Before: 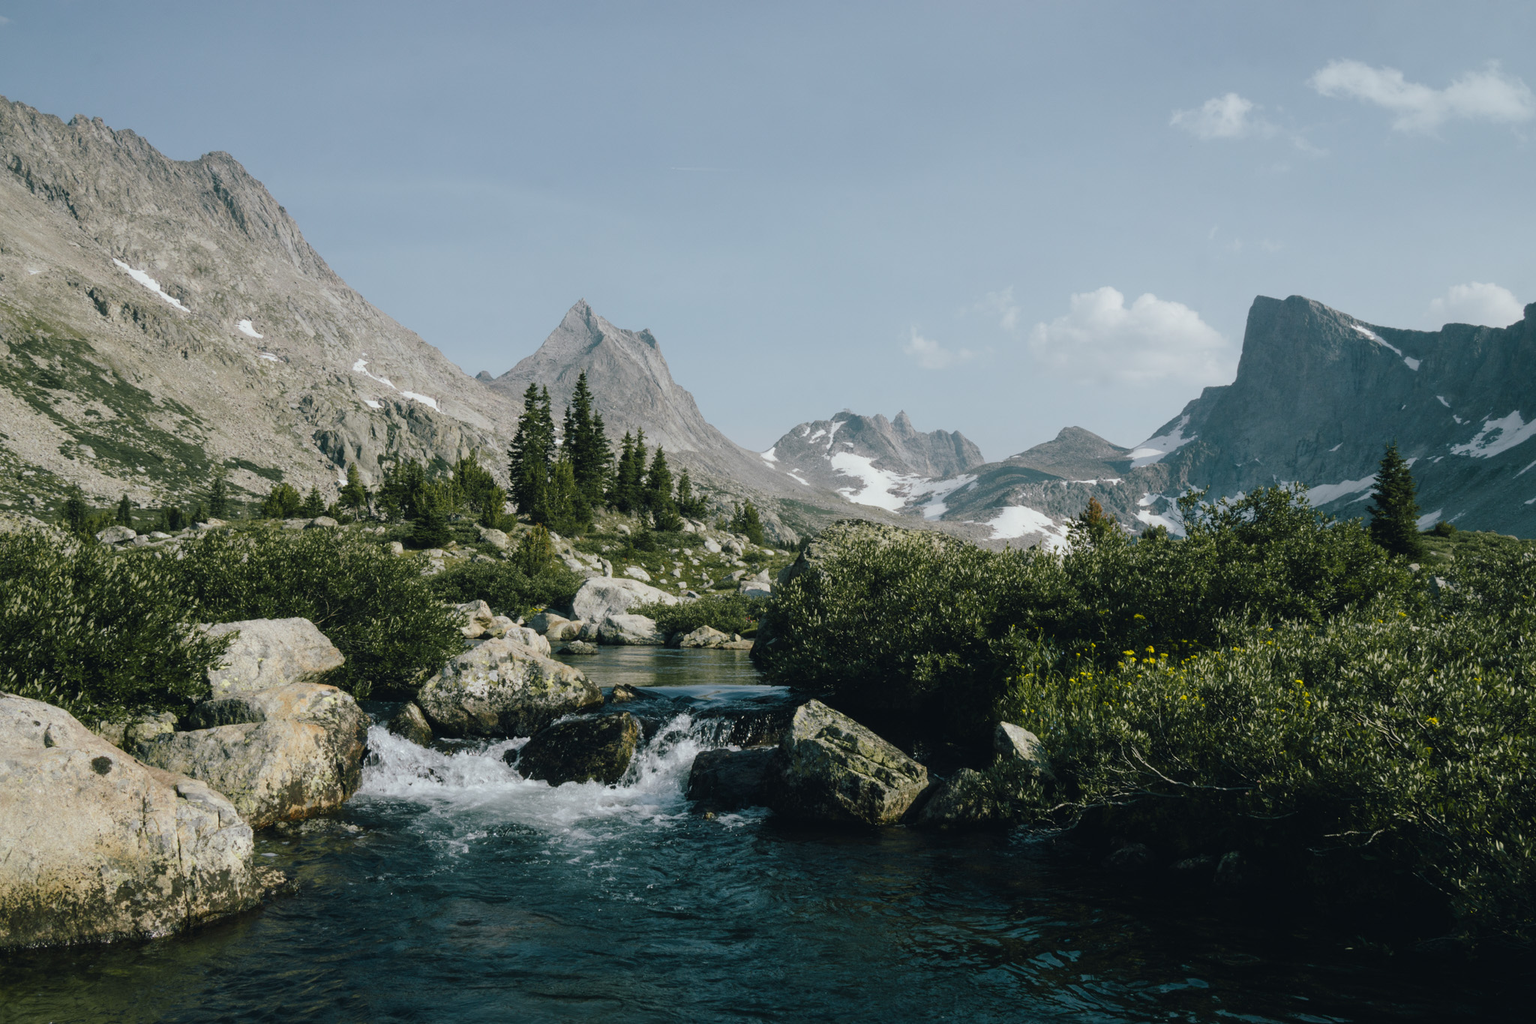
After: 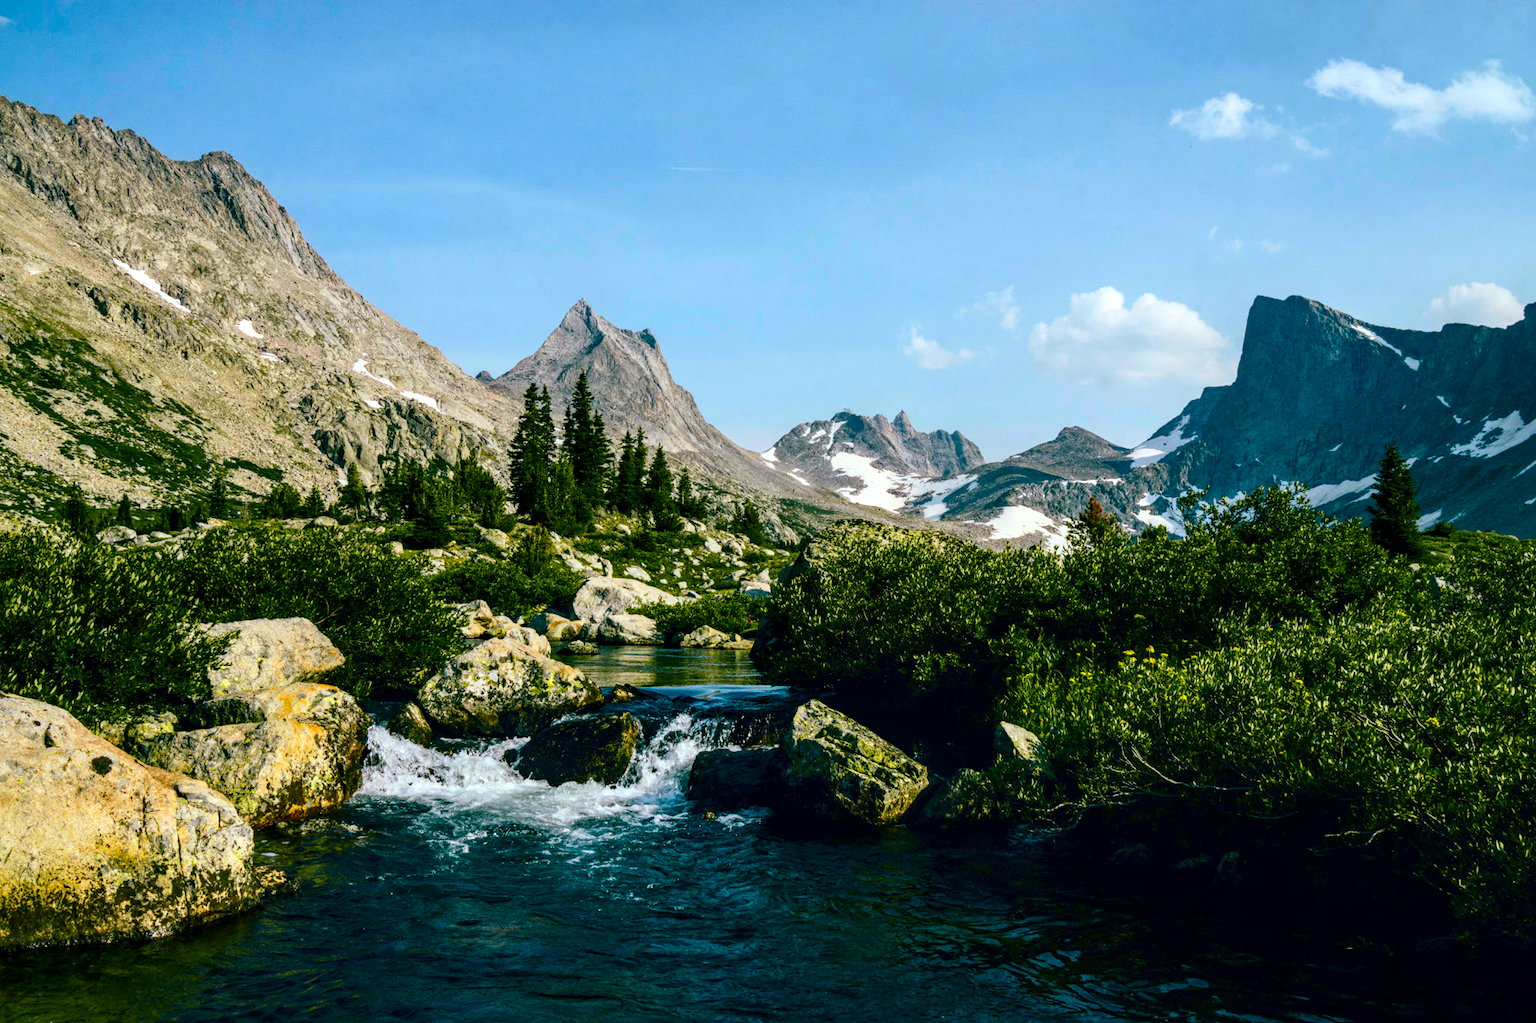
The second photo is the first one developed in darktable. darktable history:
local contrast: detail 142%
color balance rgb: perceptual saturation grading › global saturation 30.21%, global vibrance 9.635%
contrast brightness saturation: contrast 0.264, brightness 0.023, saturation 0.886
haze removal: strength 0.292, distance 0.249, compatibility mode true, adaptive false
